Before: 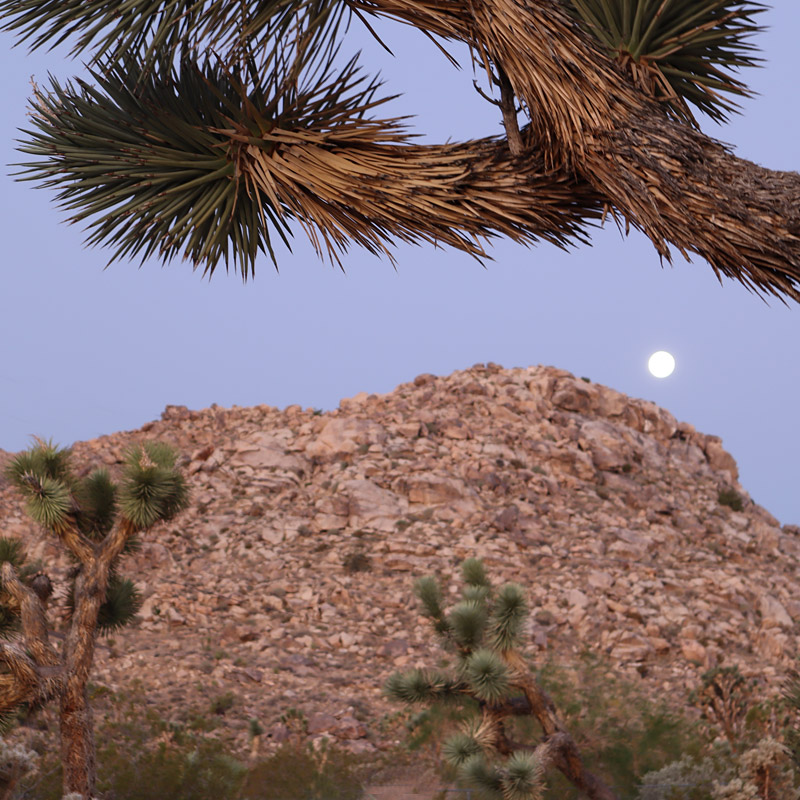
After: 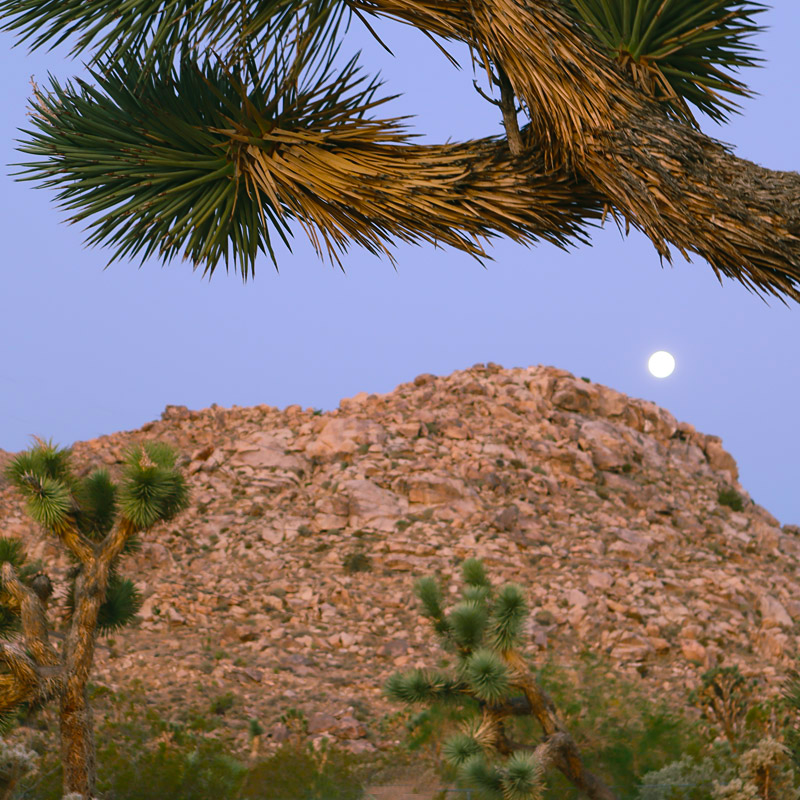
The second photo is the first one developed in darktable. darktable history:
color balance rgb: shadows lift › chroma 11.981%, shadows lift › hue 133.94°, global offset › luminance 0.266%, linear chroma grading › global chroma 14.644%, perceptual saturation grading › global saturation 19.512%, global vibrance 20%
